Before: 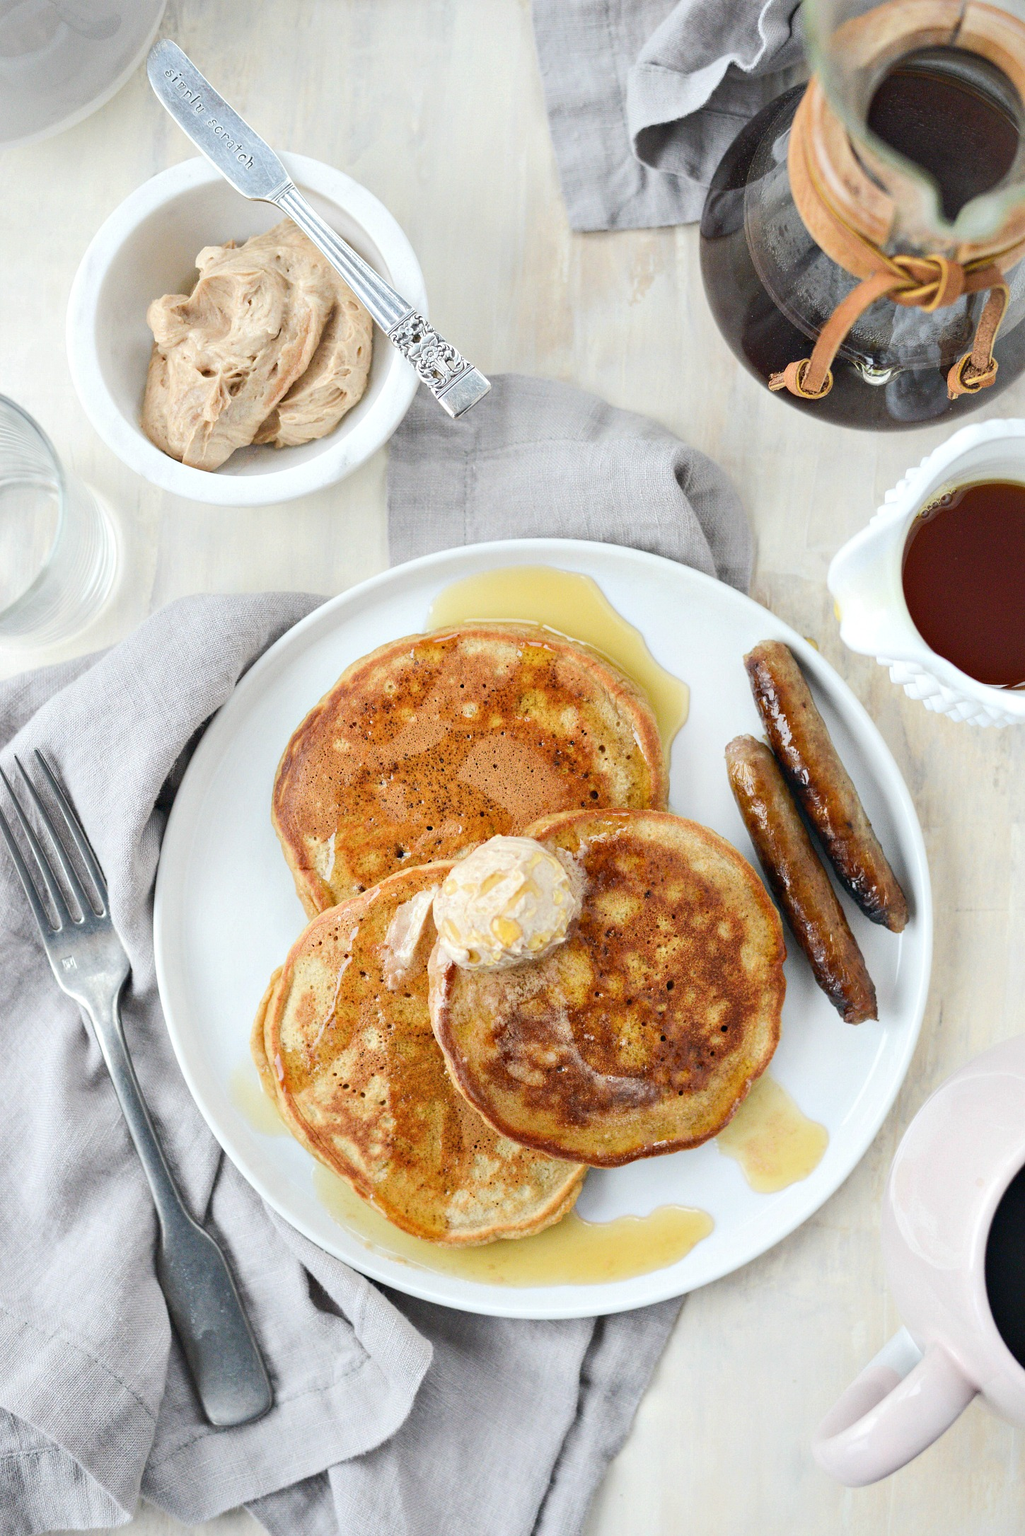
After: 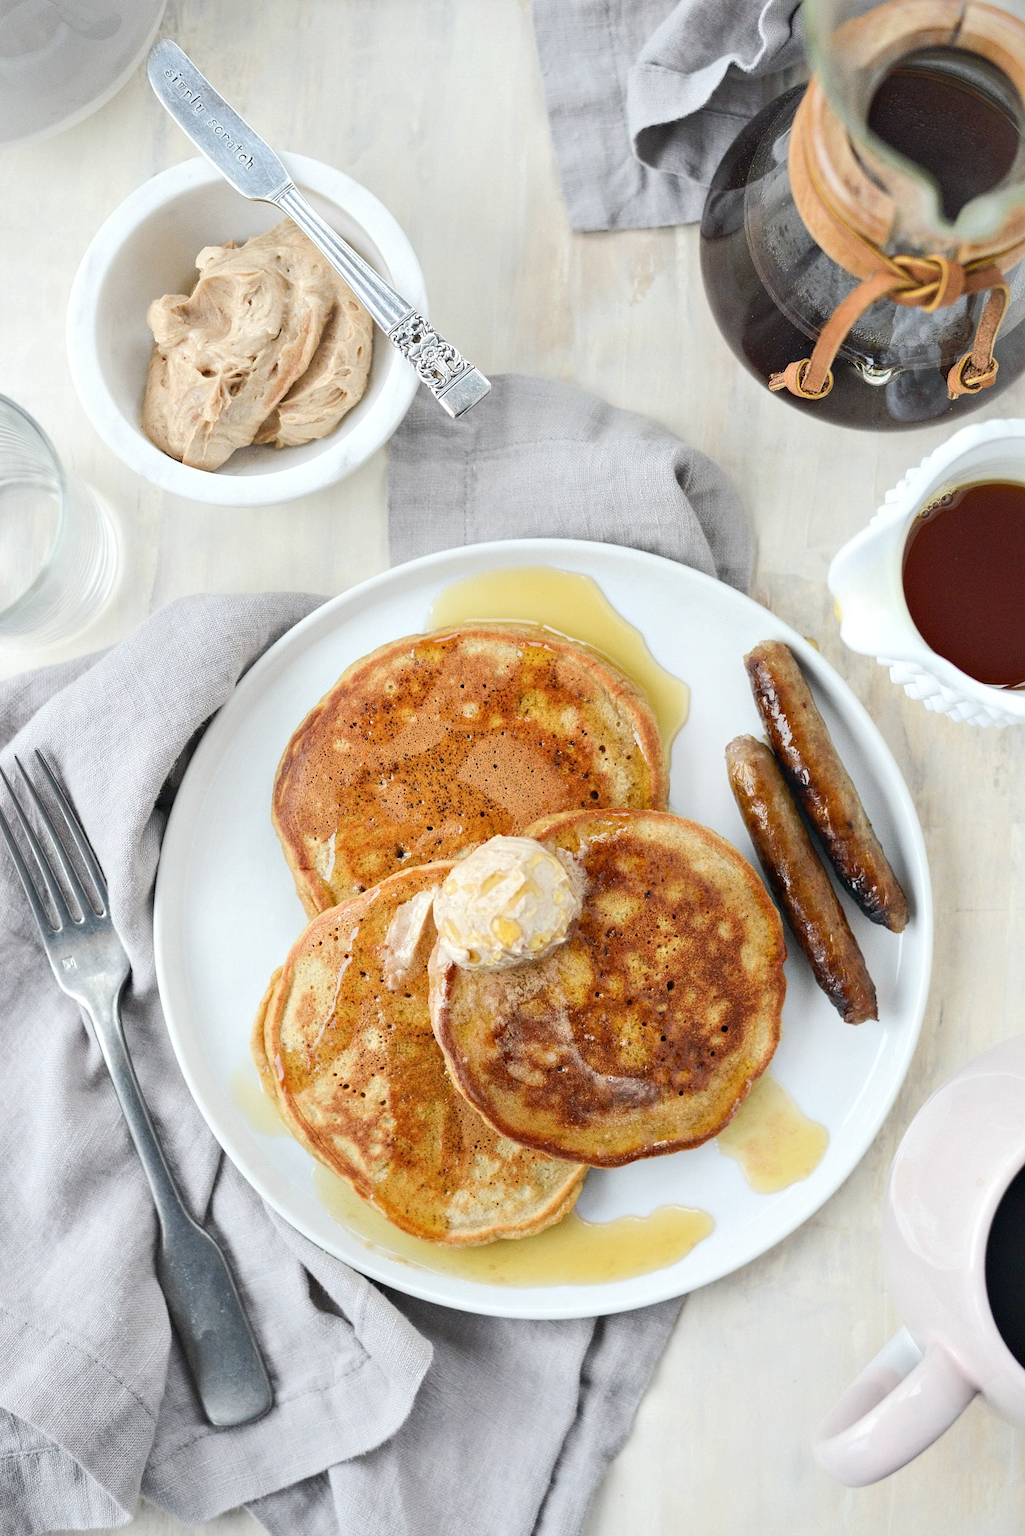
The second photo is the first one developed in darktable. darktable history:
contrast equalizer: octaves 7, y [[0.5 ×4, 0.525, 0.667], [0.5 ×6], [0.5 ×6], [0 ×4, 0.042, 0], [0, 0, 0.004, 0.1, 0.191, 0.131]], mix 0.319
